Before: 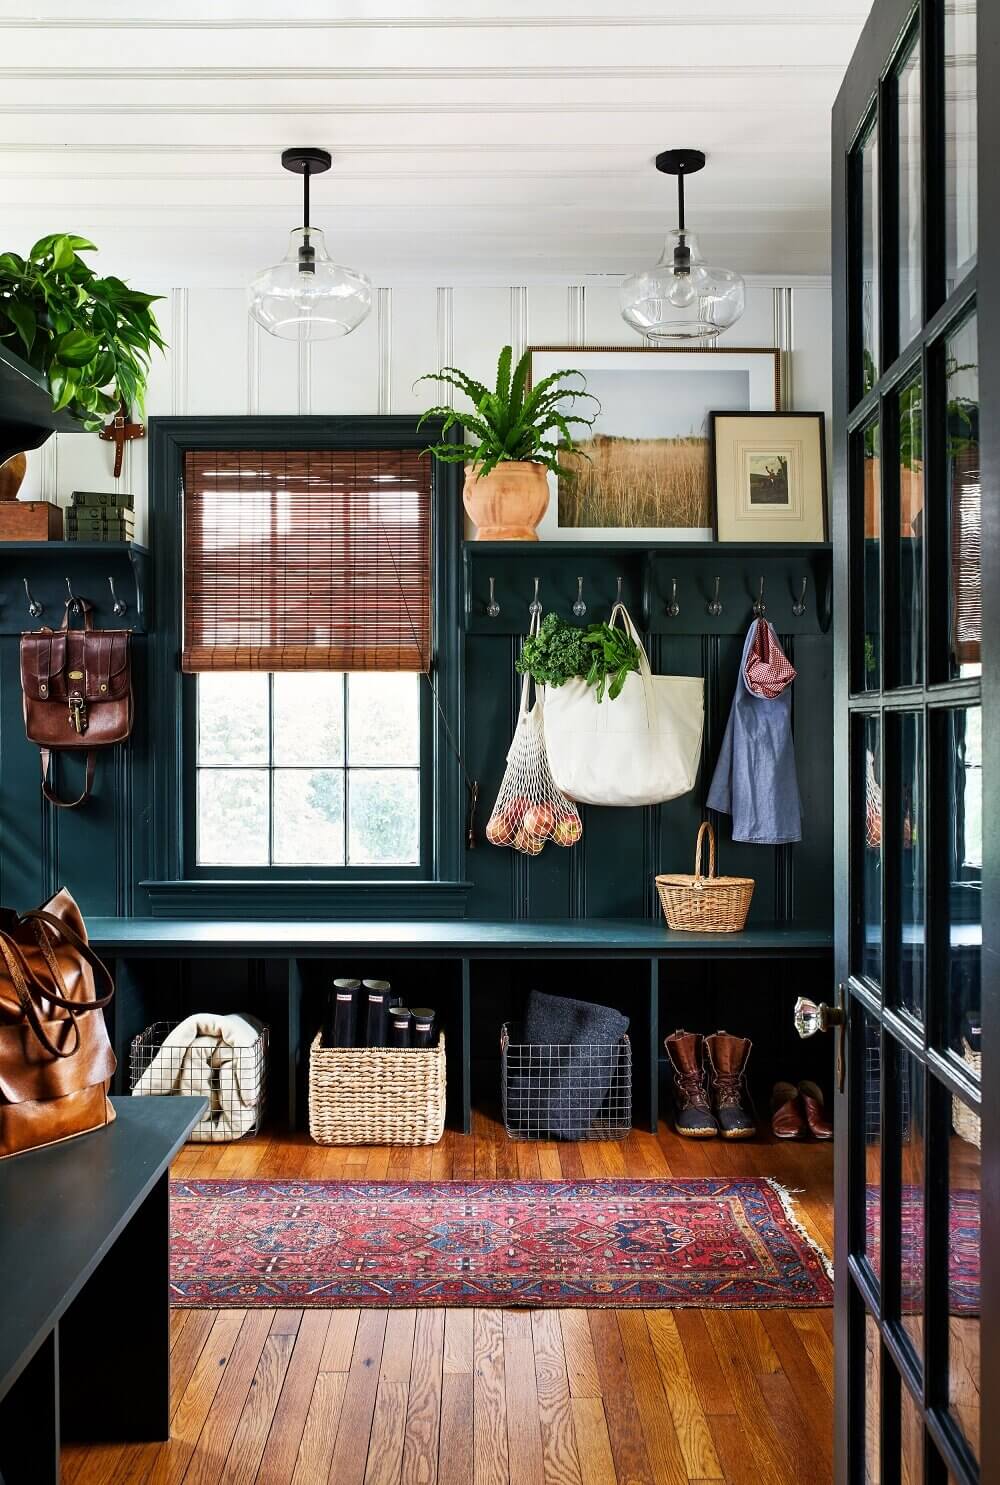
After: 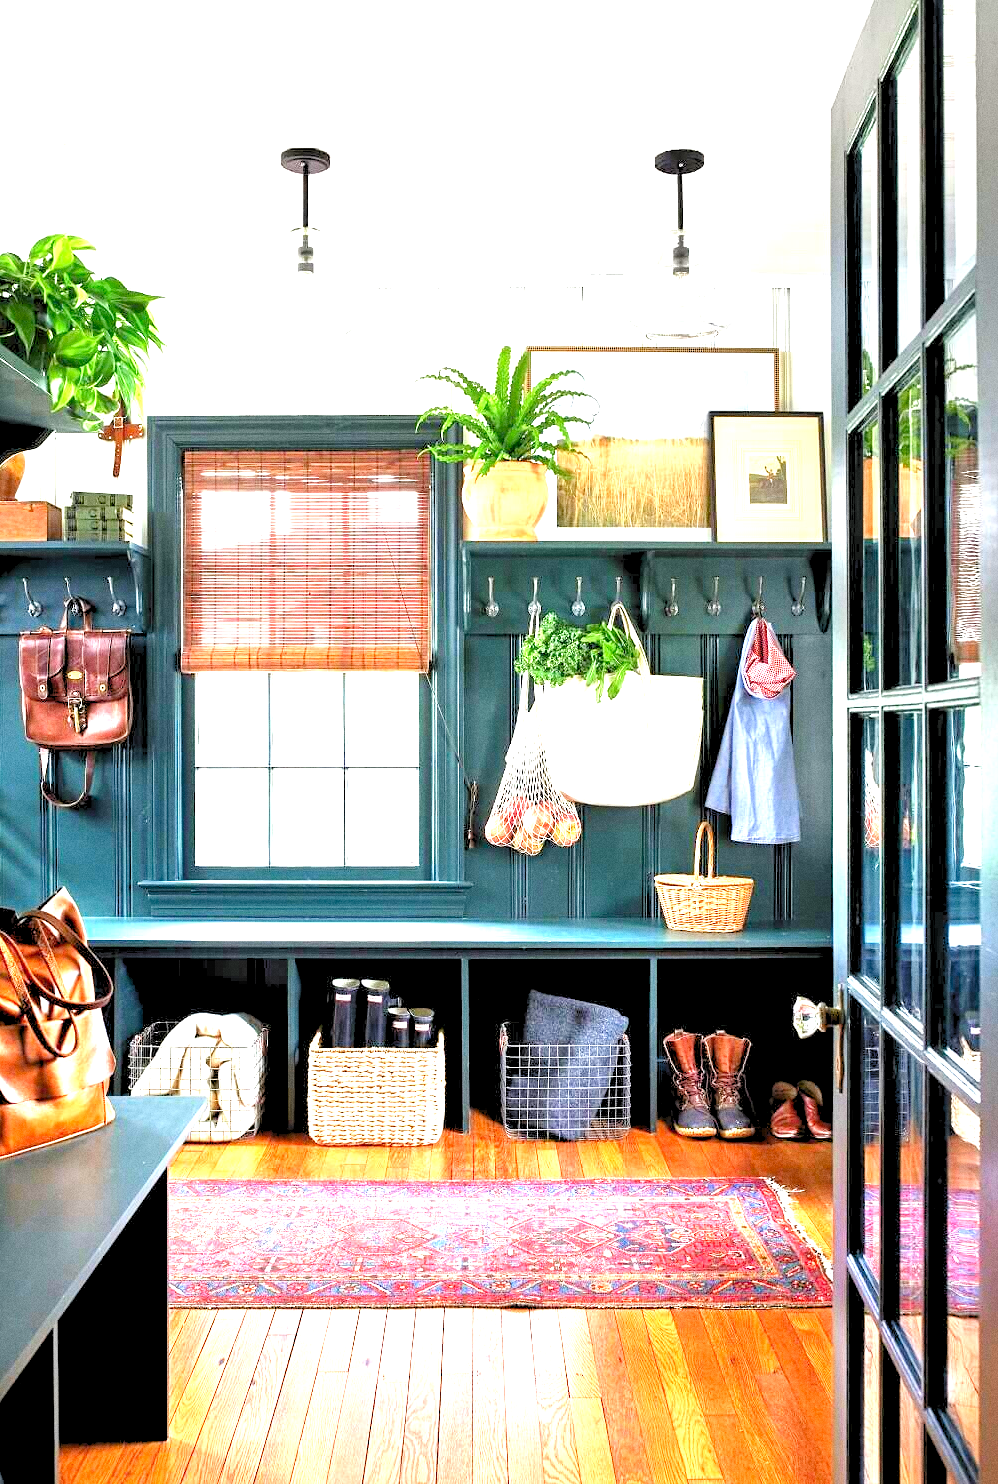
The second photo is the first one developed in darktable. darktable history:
grain: coarseness 0.09 ISO
exposure: black level correction 0, exposure 1.975 EV, compensate exposure bias true, compensate highlight preservation false
levels: levels [0.093, 0.434, 0.988]
crop and rotate: left 0.126%
